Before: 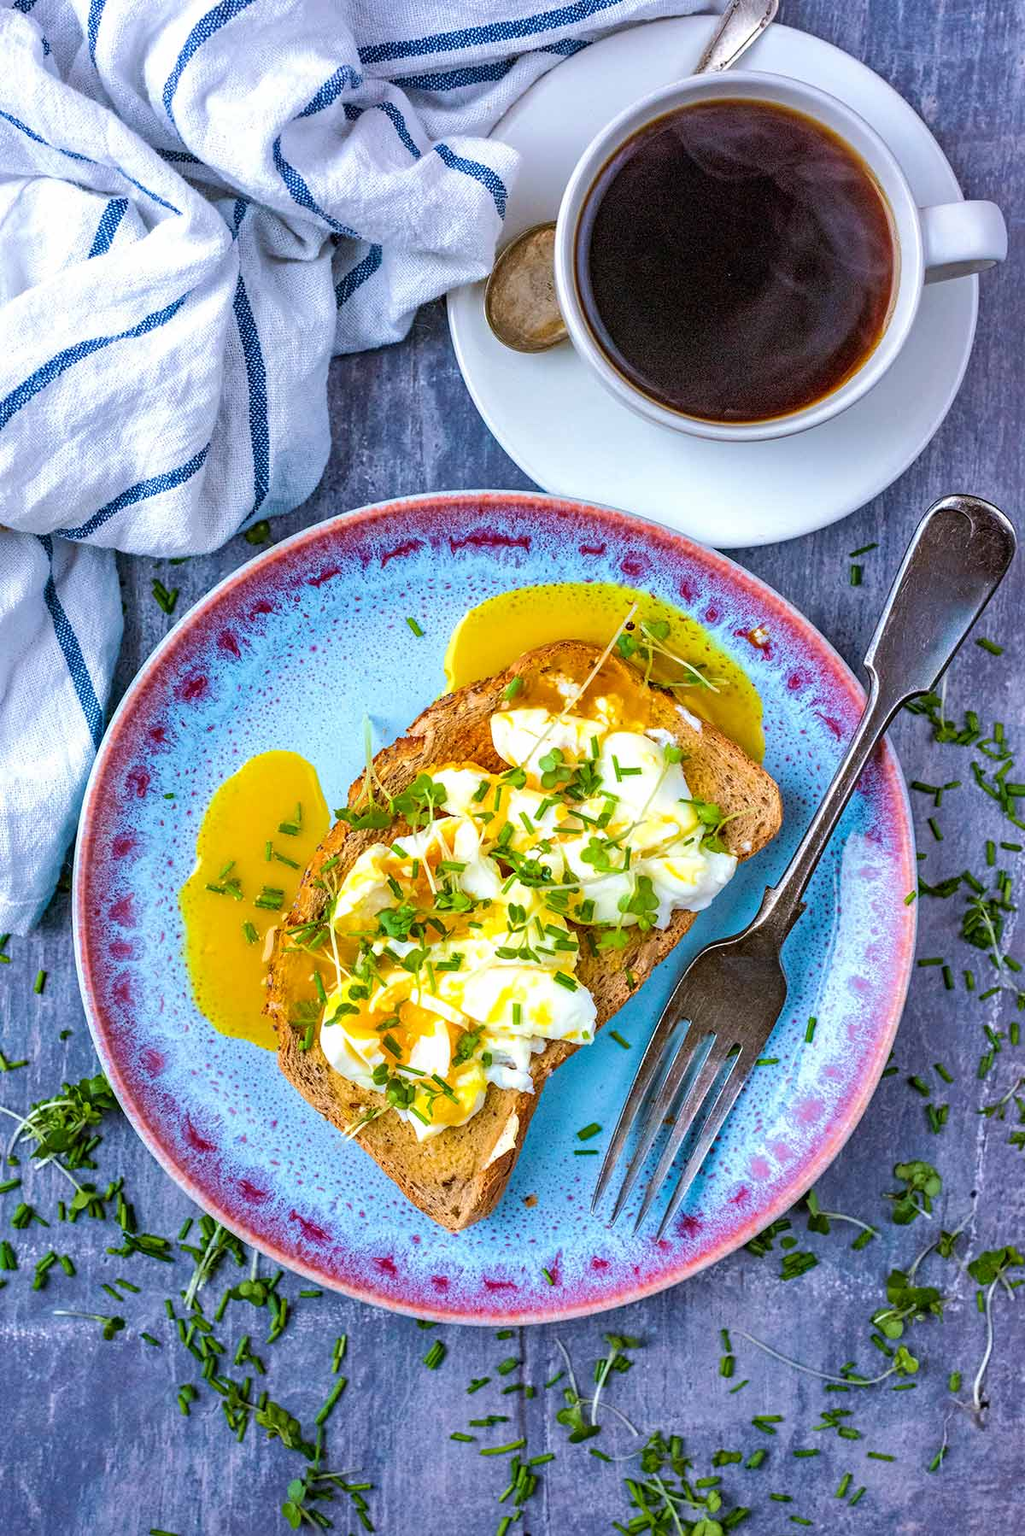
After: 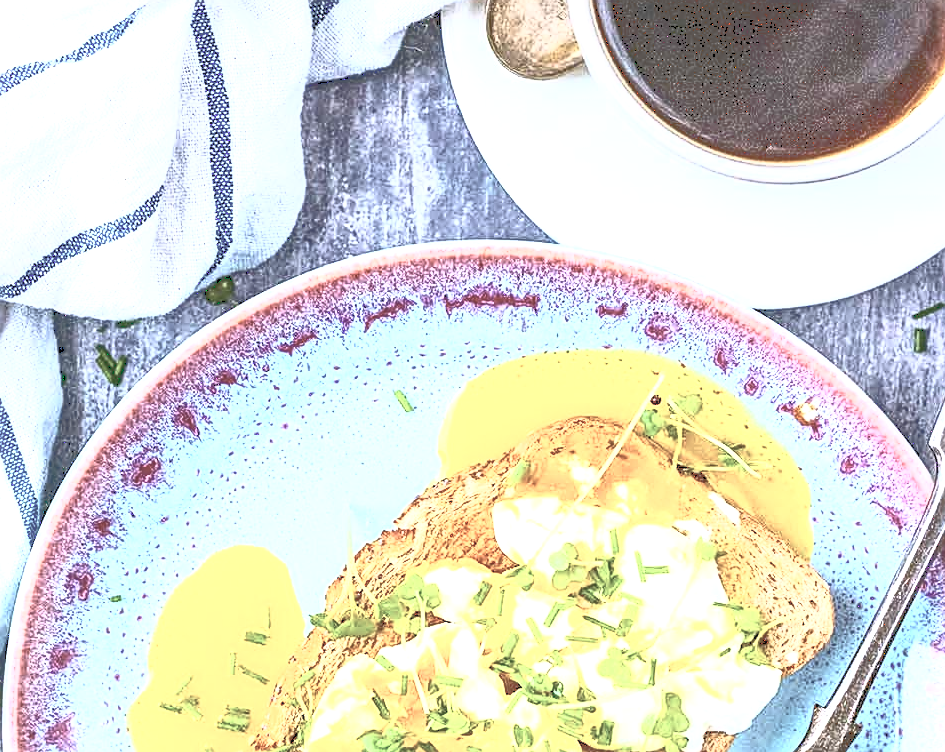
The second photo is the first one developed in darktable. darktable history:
local contrast: on, module defaults
base curve: curves: ch0 [(0, 0.036) (0.007, 0.037) (0.604, 0.887) (1, 1)]
contrast brightness saturation: brightness 0.181, saturation -0.482
exposure: black level correction 0, exposure 1.2 EV, compensate highlight preservation false
sharpen: on, module defaults
crop: left 6.884%, top 18.529%, right 14.323%, bottom 39.626%
